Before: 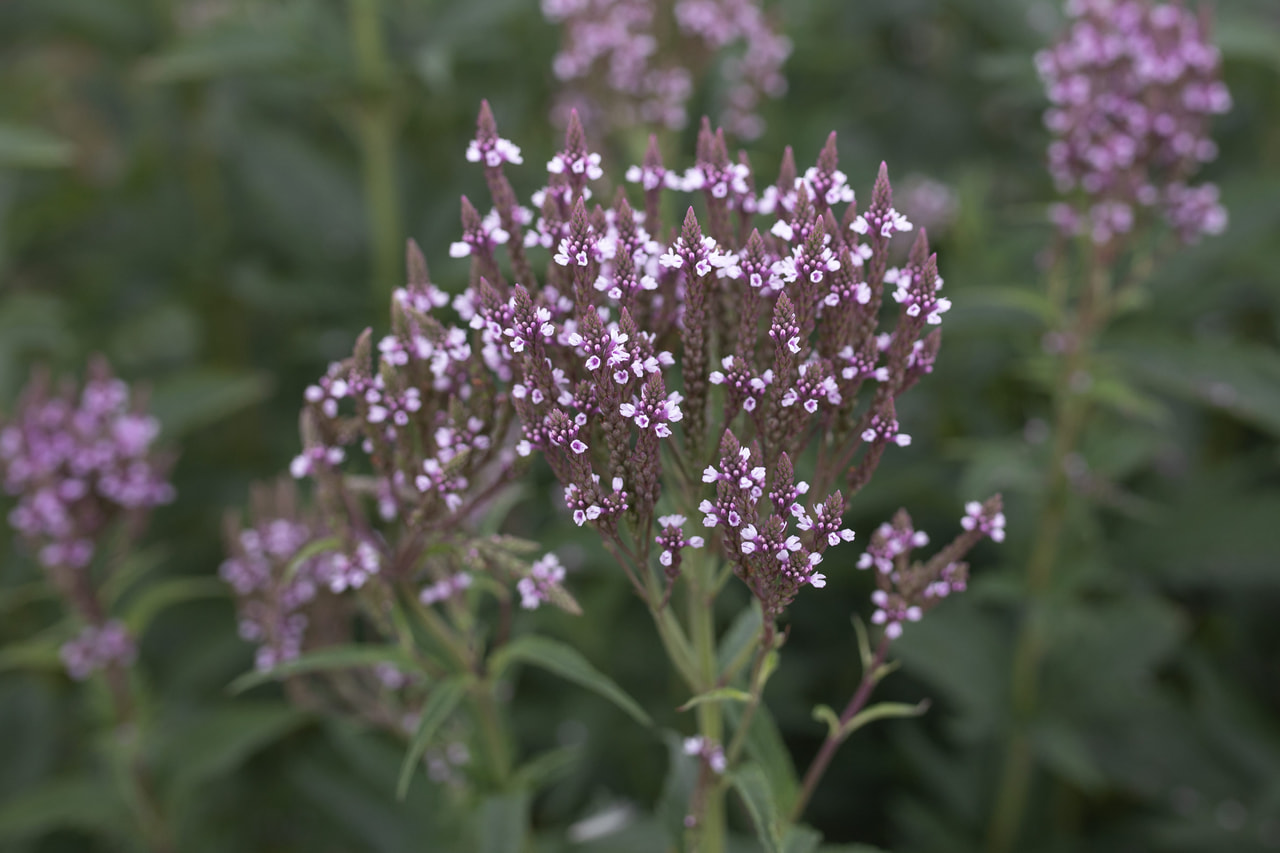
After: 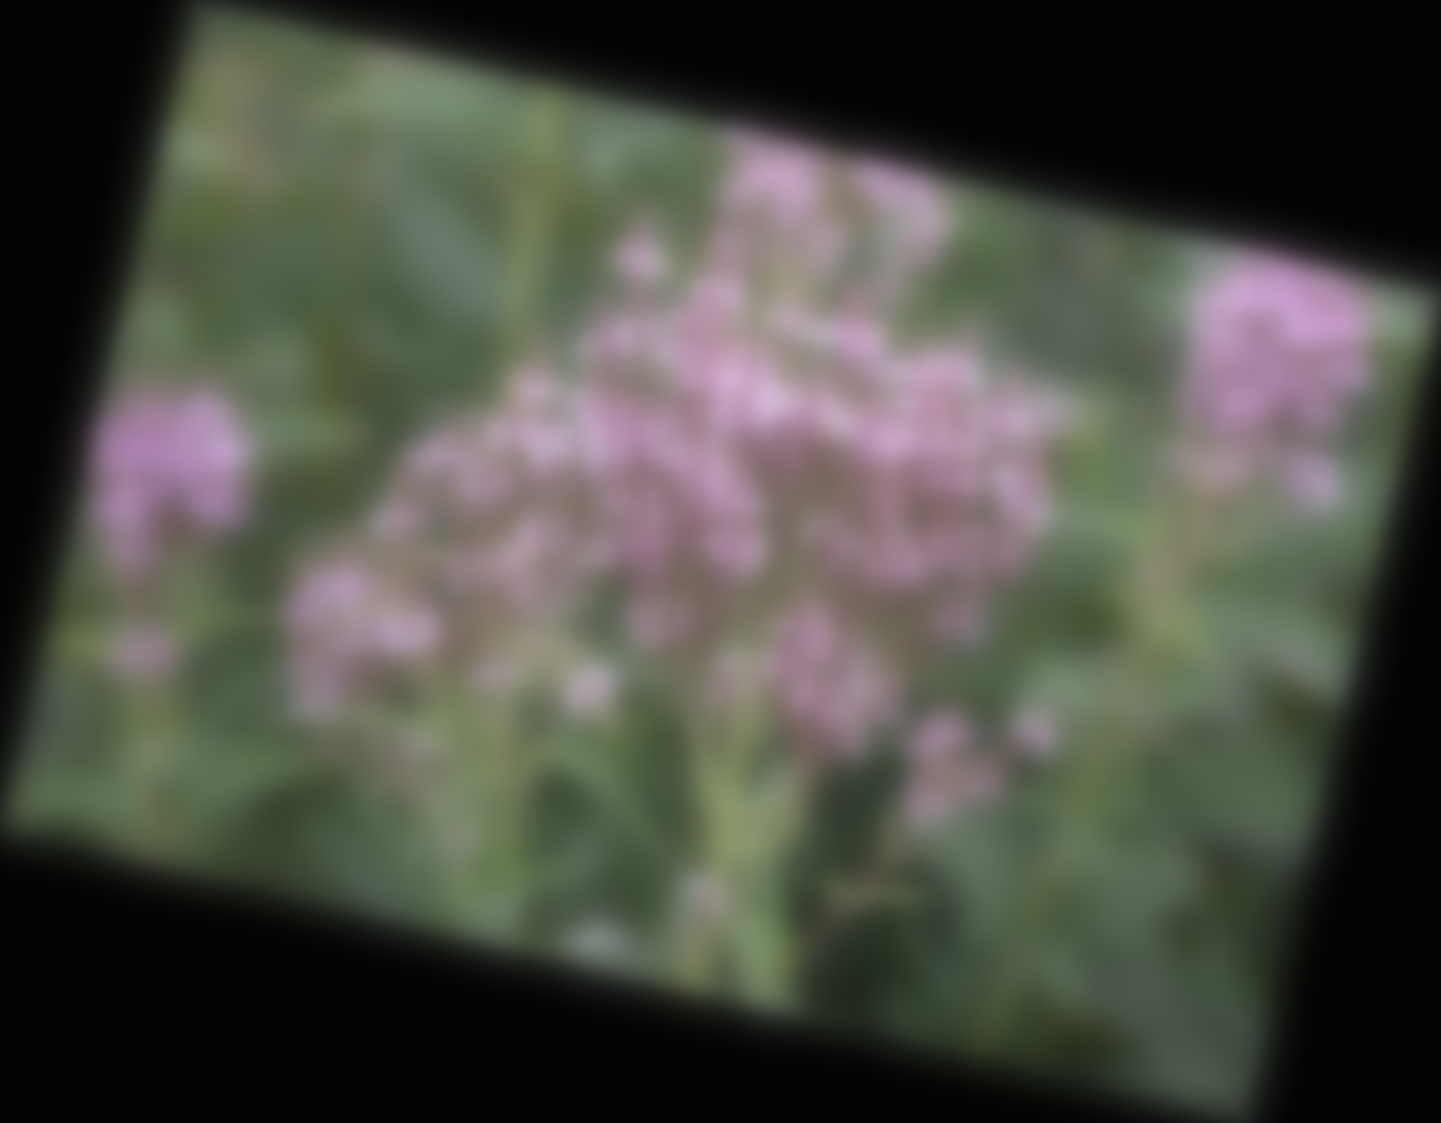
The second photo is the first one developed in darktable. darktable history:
sharpen: radius 1.559, amount 0.373, threshold 1.271
exposure: black level correction 0, exposure 1 EV, compensate exposure bias true, compensate highlight preservation false
lowpass: radius 16, unbound 0
rotate and perspective: rotation 13.27°, automatic cropping off
